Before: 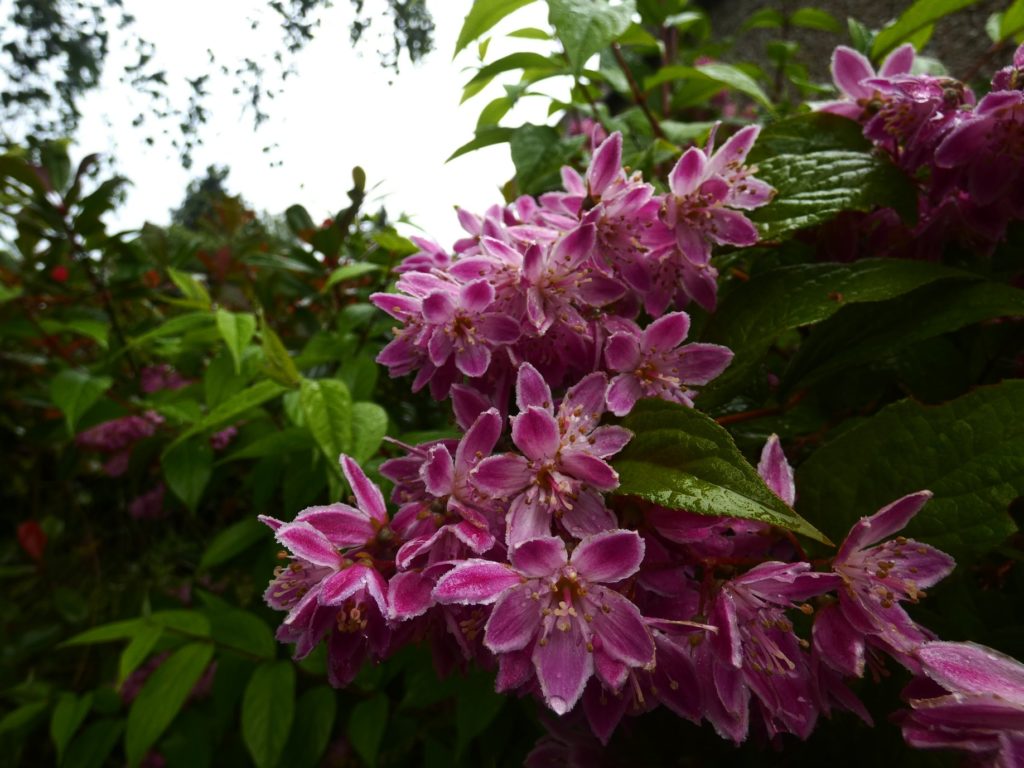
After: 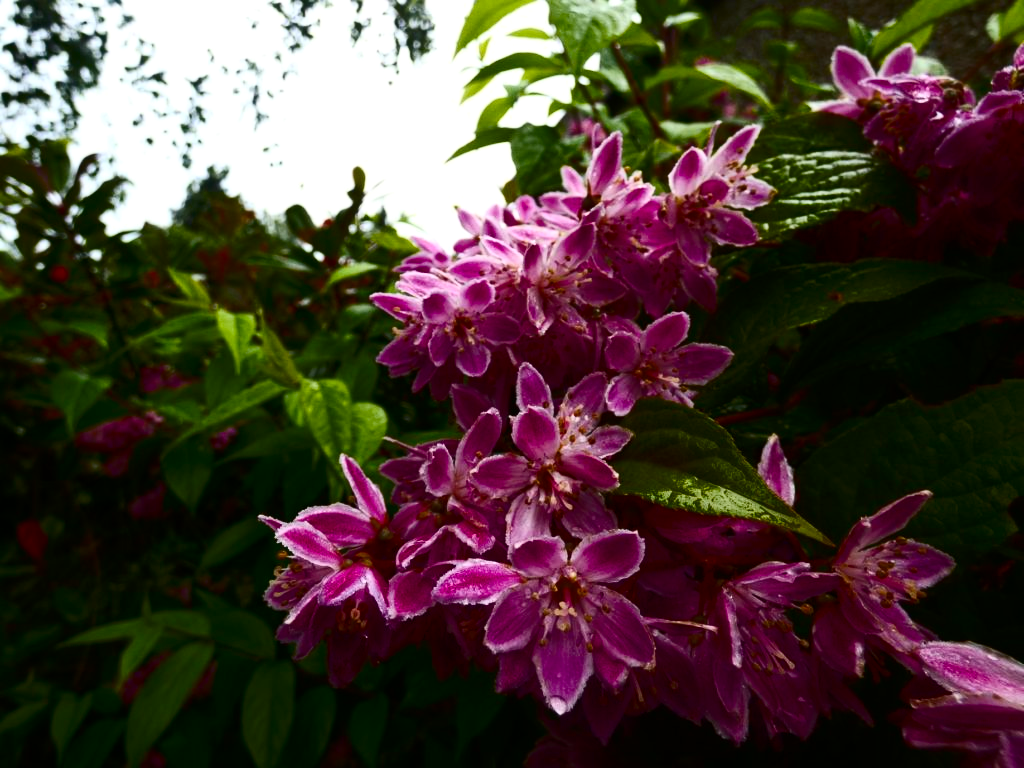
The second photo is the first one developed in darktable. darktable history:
color balance rgb: linear chroma grading › global chroma 8.12%, perceptual saturation grading › global saturation 9.07%, perceptual saturation grading › highlights -13.84%, perceptual saturation grading › mid-tones 14.88%, perceptual saturation grading › shadows 22.8%, perceptual brilliance grading › highlights 2.61%, global vibrance 12.07%
contrast brightness saturation: contrast 0.28
